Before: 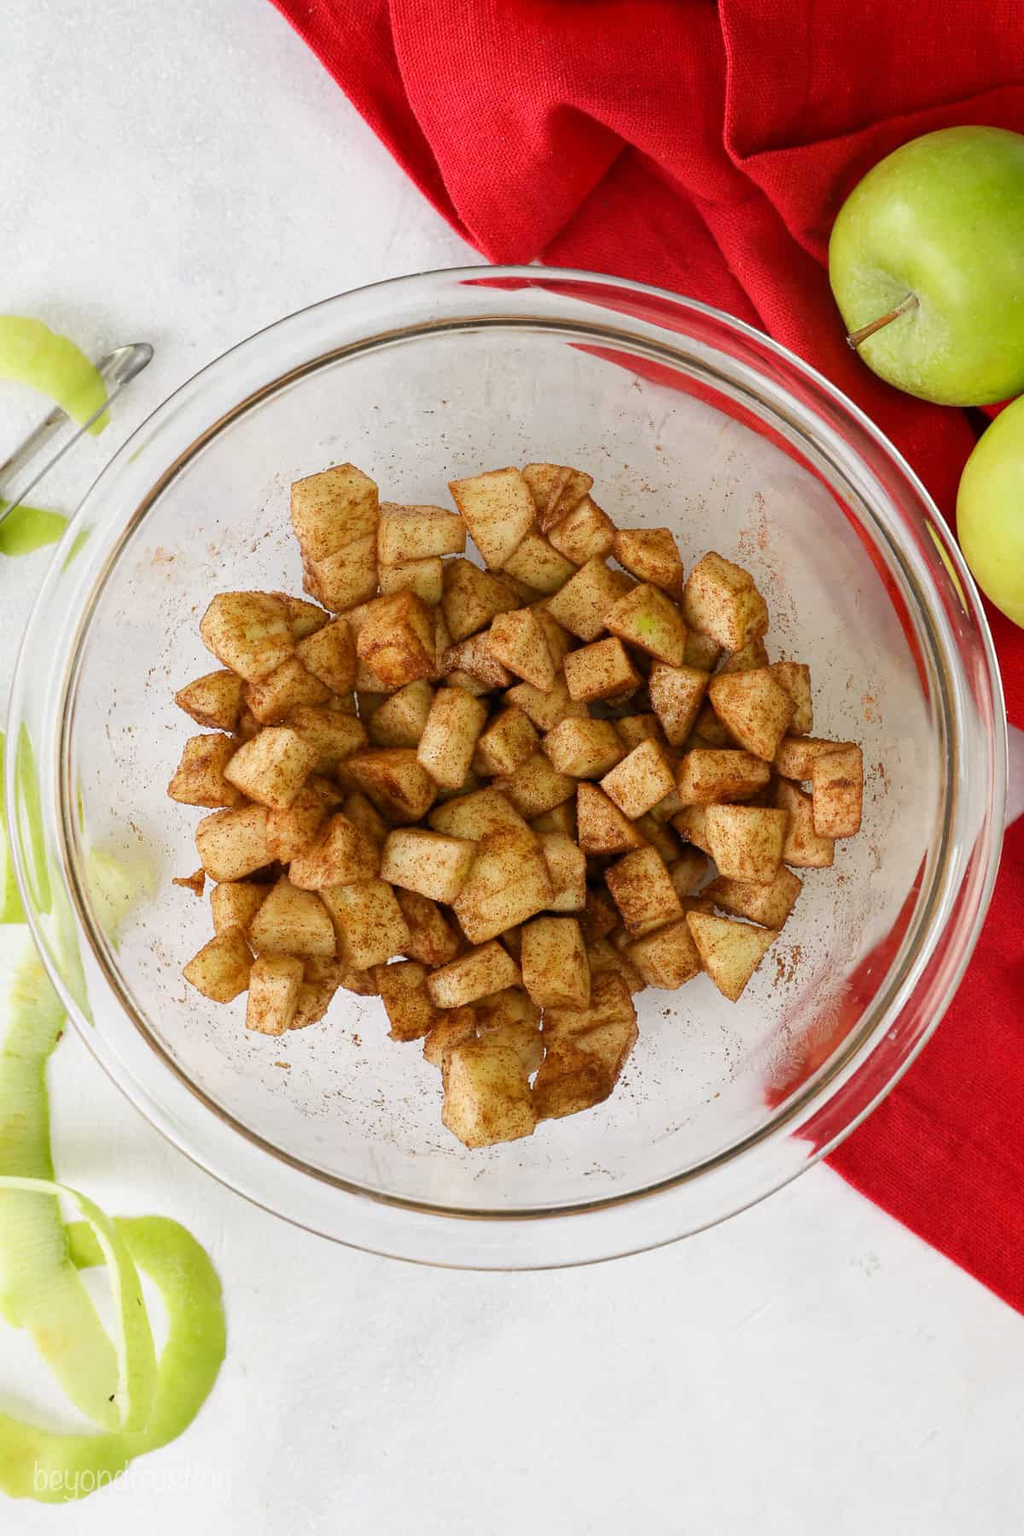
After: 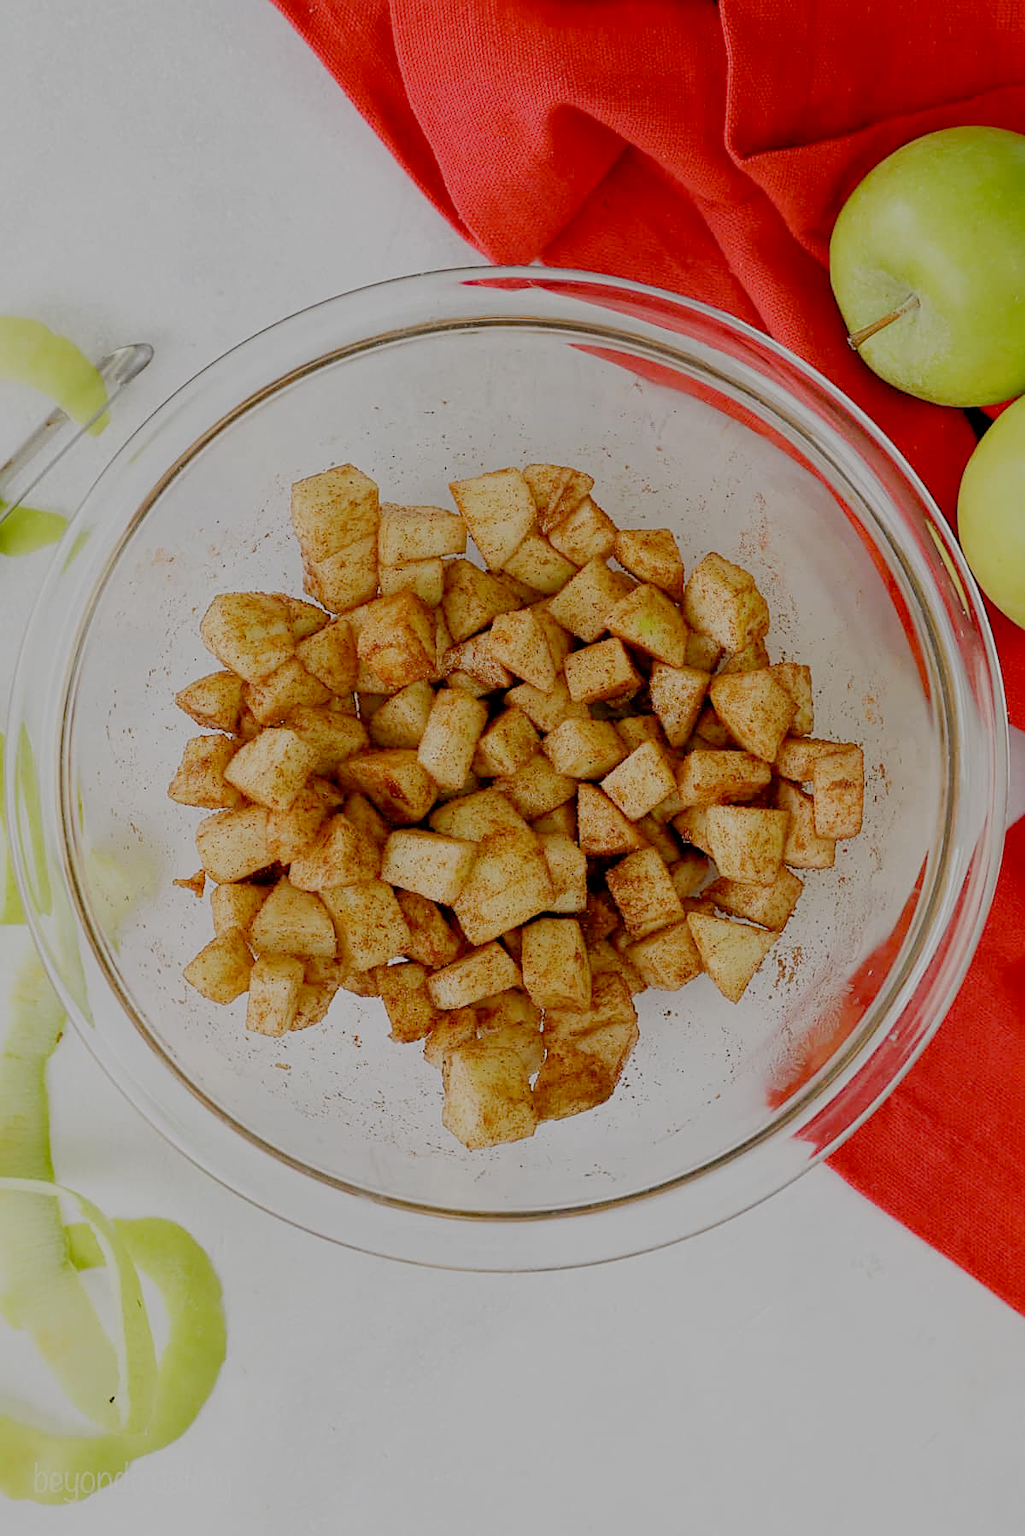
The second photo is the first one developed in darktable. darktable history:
sharpen: on, module defaults
crop: bottom 0.071%
filmic rgb: black relative exposure -7 EV, white relative exposure 6 EV, threshold 3 EV, target black luminance 0%, hardness 2.73, latitude 61.22%, contrast 0.691, highlights saturation mix 10%, shadows ↔ highlights balance -0.073%, preserve chrominance no, color science v4 (2020), iterations of high-quality reconstruction 10, contrast in shadows soft, contrast in highlights soft, enable highlight reconstruction true
